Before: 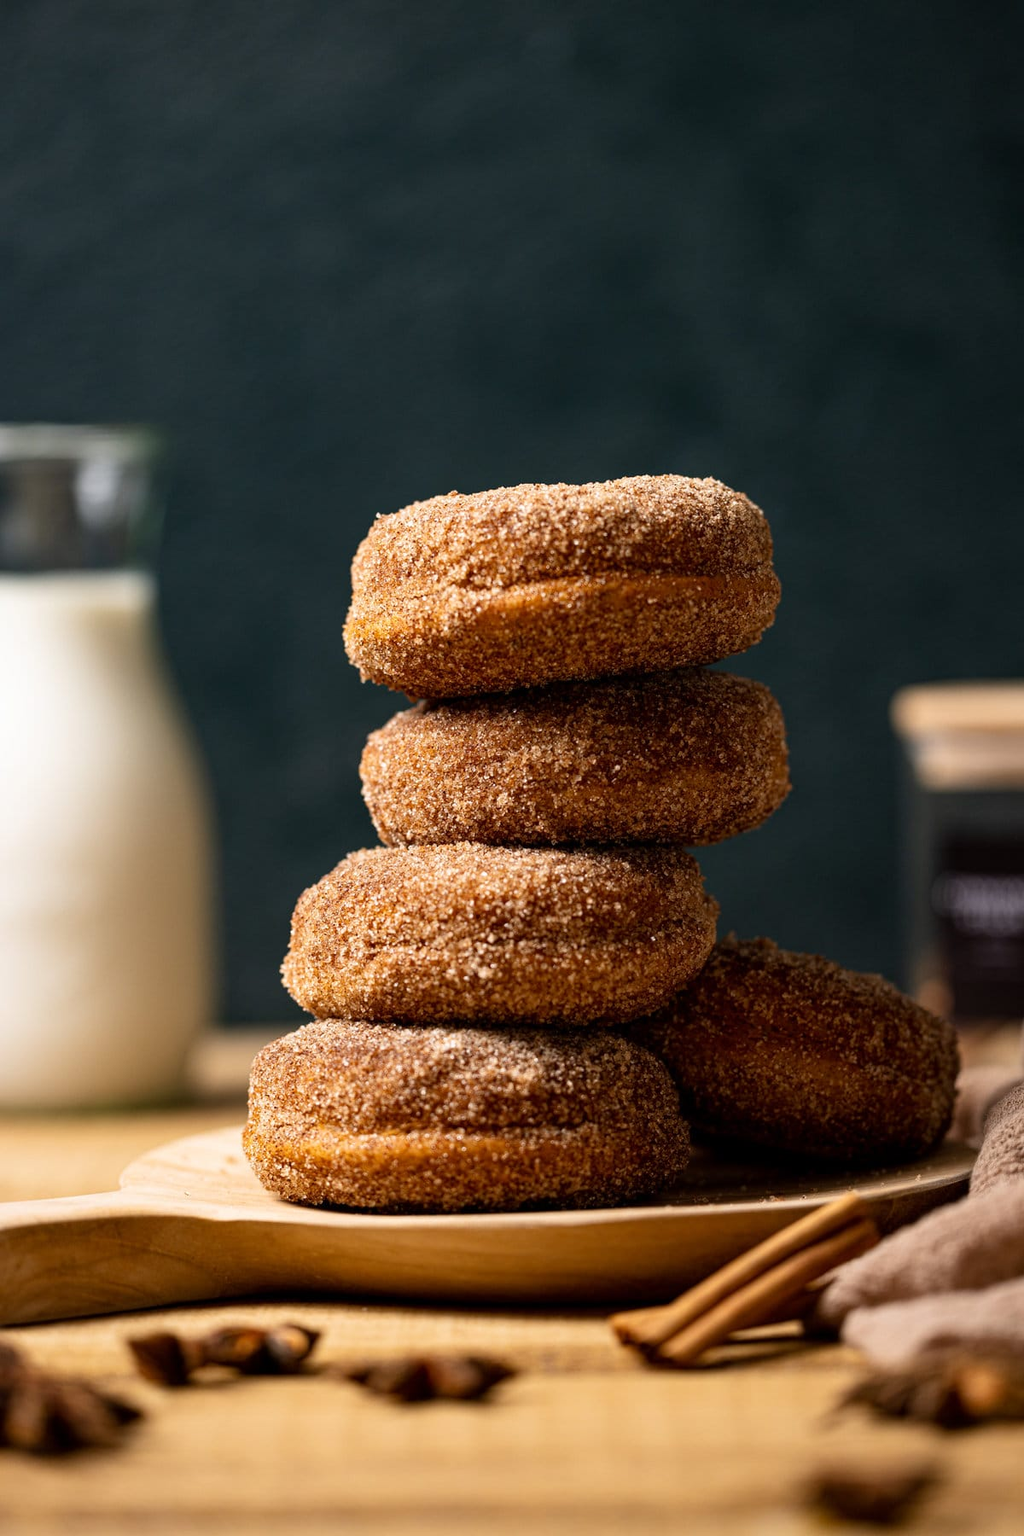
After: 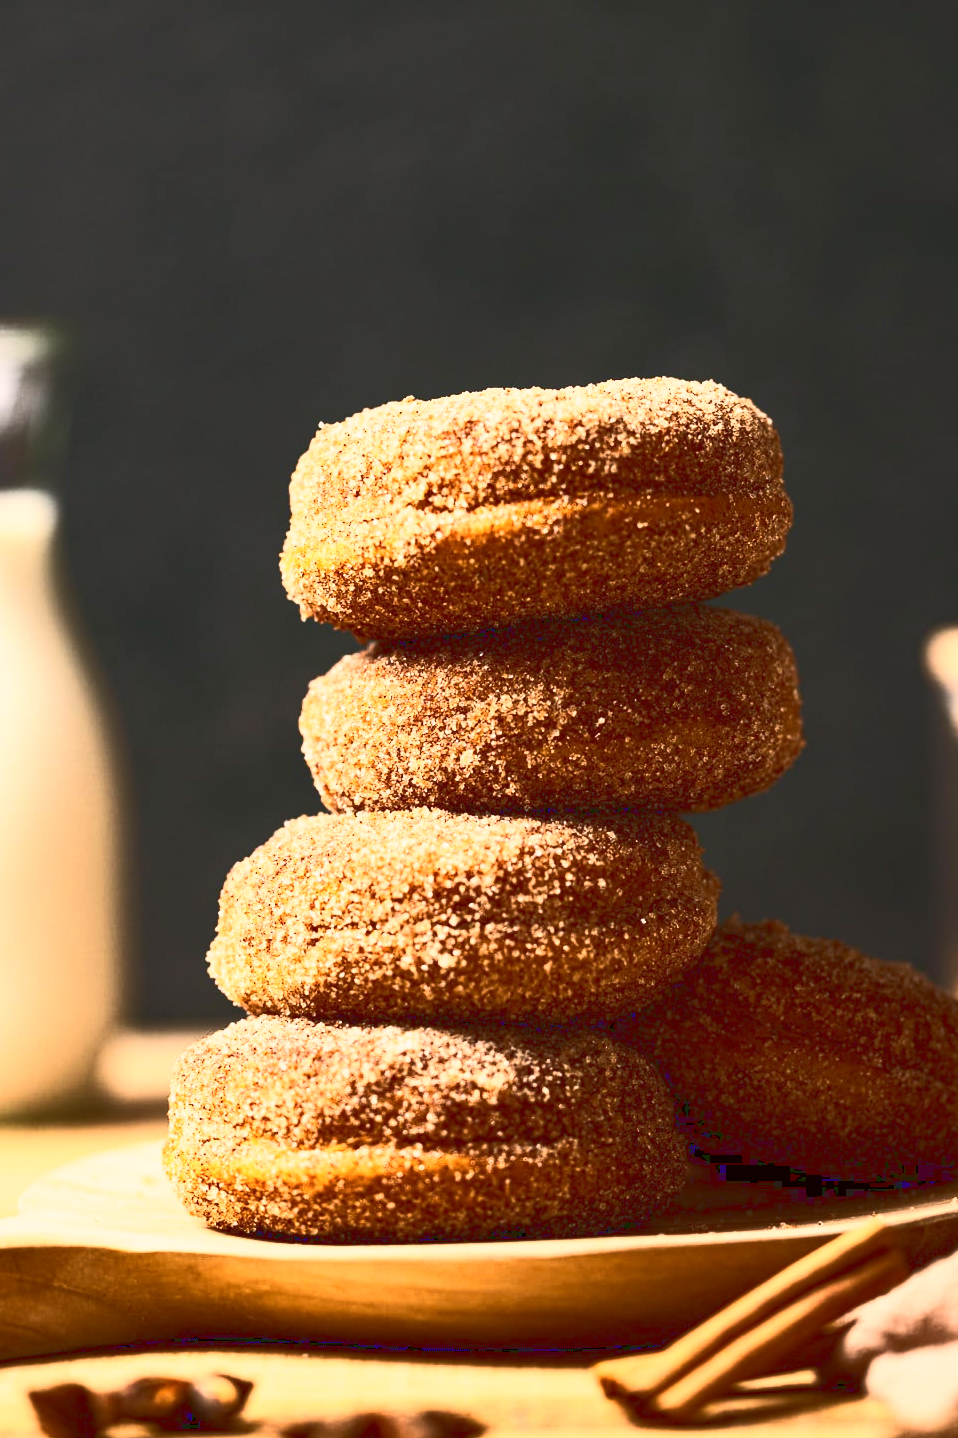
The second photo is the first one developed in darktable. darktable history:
base curve: curves: ch0 [(0, 0.015) (0.085, 0.116) (0.134, 0.298) (0.19, 0.545) (0.296, 0.764) (0.599, 0.982) (1, 1)]
crop and rotate: left 10.18%, top 9.975%, right 9.915%, bottom 10.091%
color correction: highlights a* 6.37, highlights b* 7.46, shadows a* 6, shadows b* 6.84, saturation 0.895
exposure: compensate highlight preservation false
